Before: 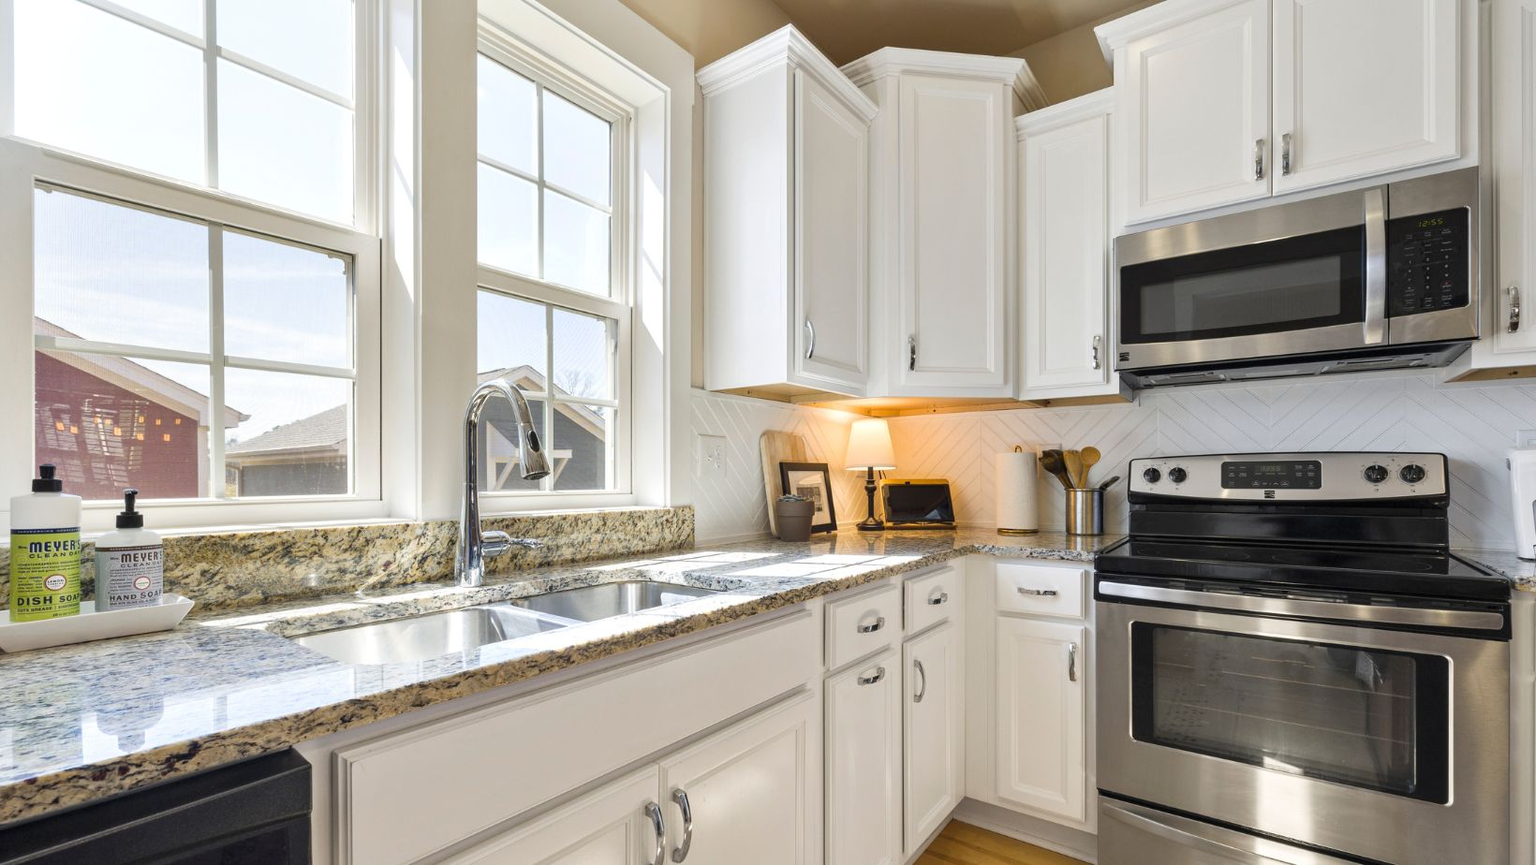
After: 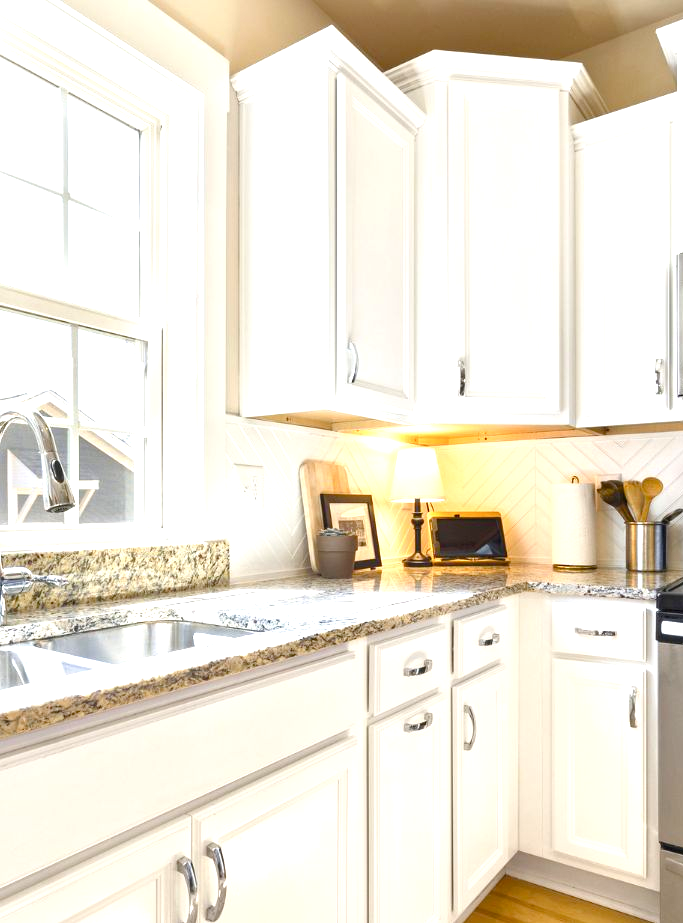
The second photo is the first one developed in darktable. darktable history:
crop: left 31.229%, right 27.105%
color balance rgb: perceptual saturation grading › global saturation 20%, perceptual saturation grading › highlights -25%, perceptual saturation grading › shadows 25%
exposure: exposure 1 EV, compensate highlight preservation false
